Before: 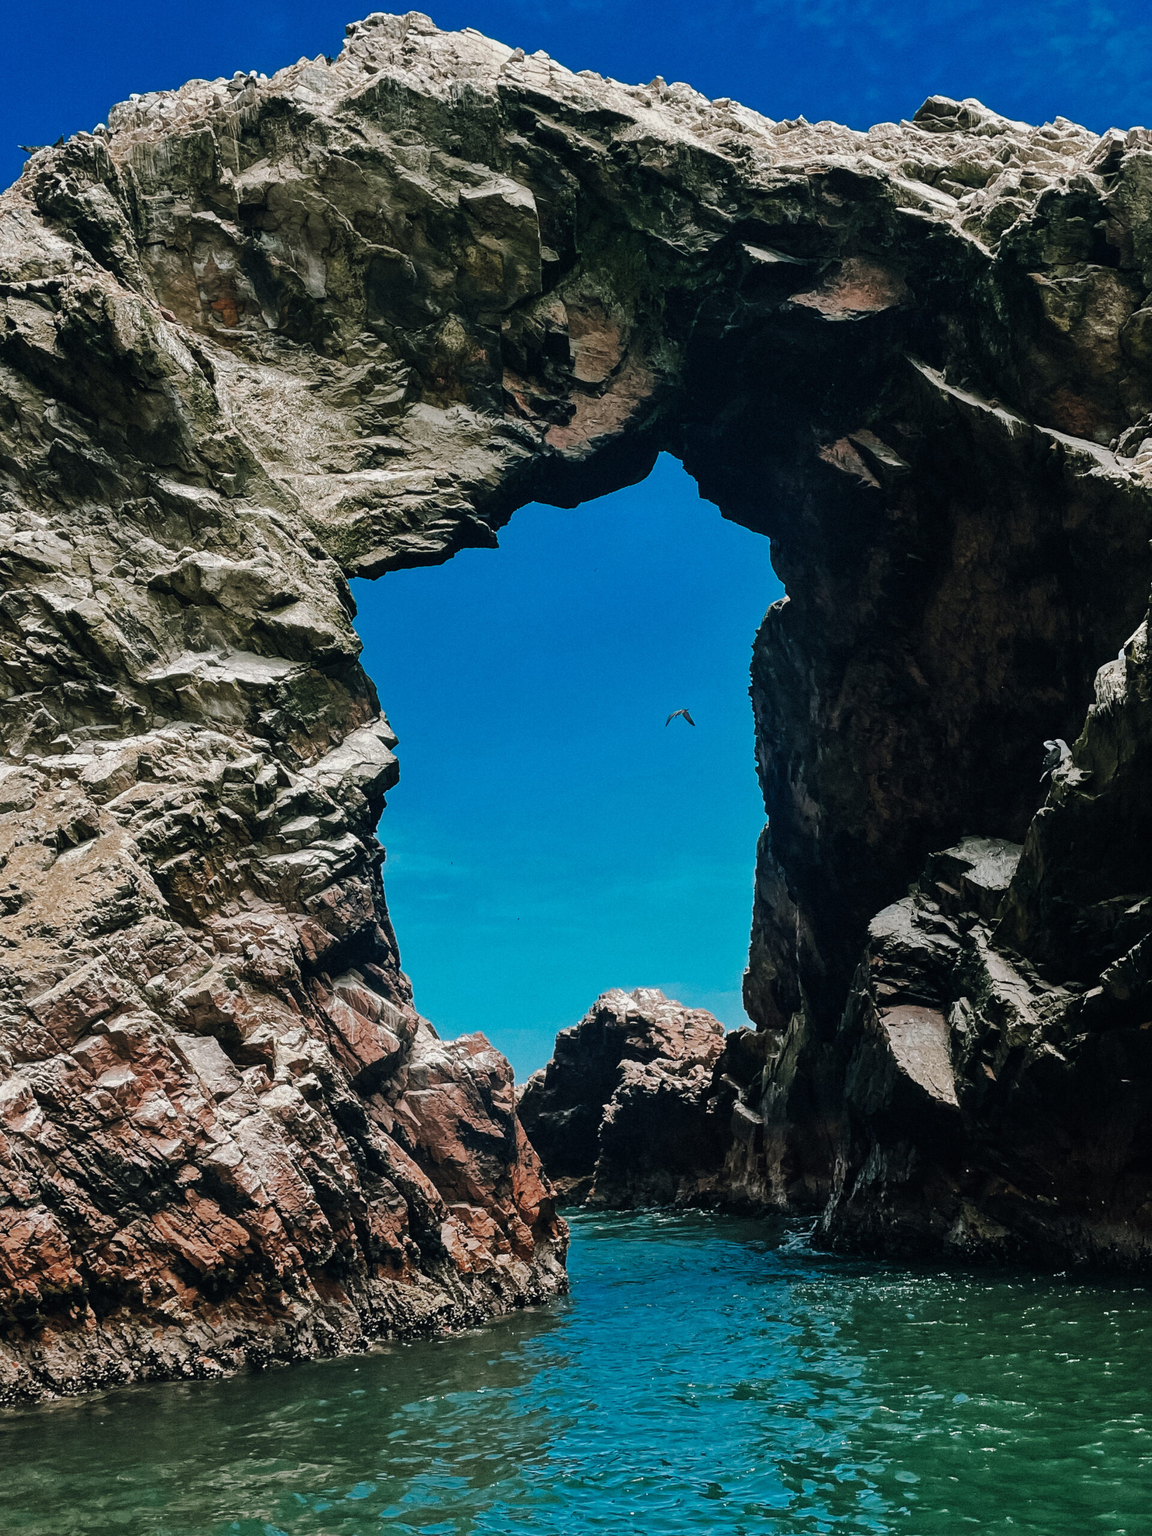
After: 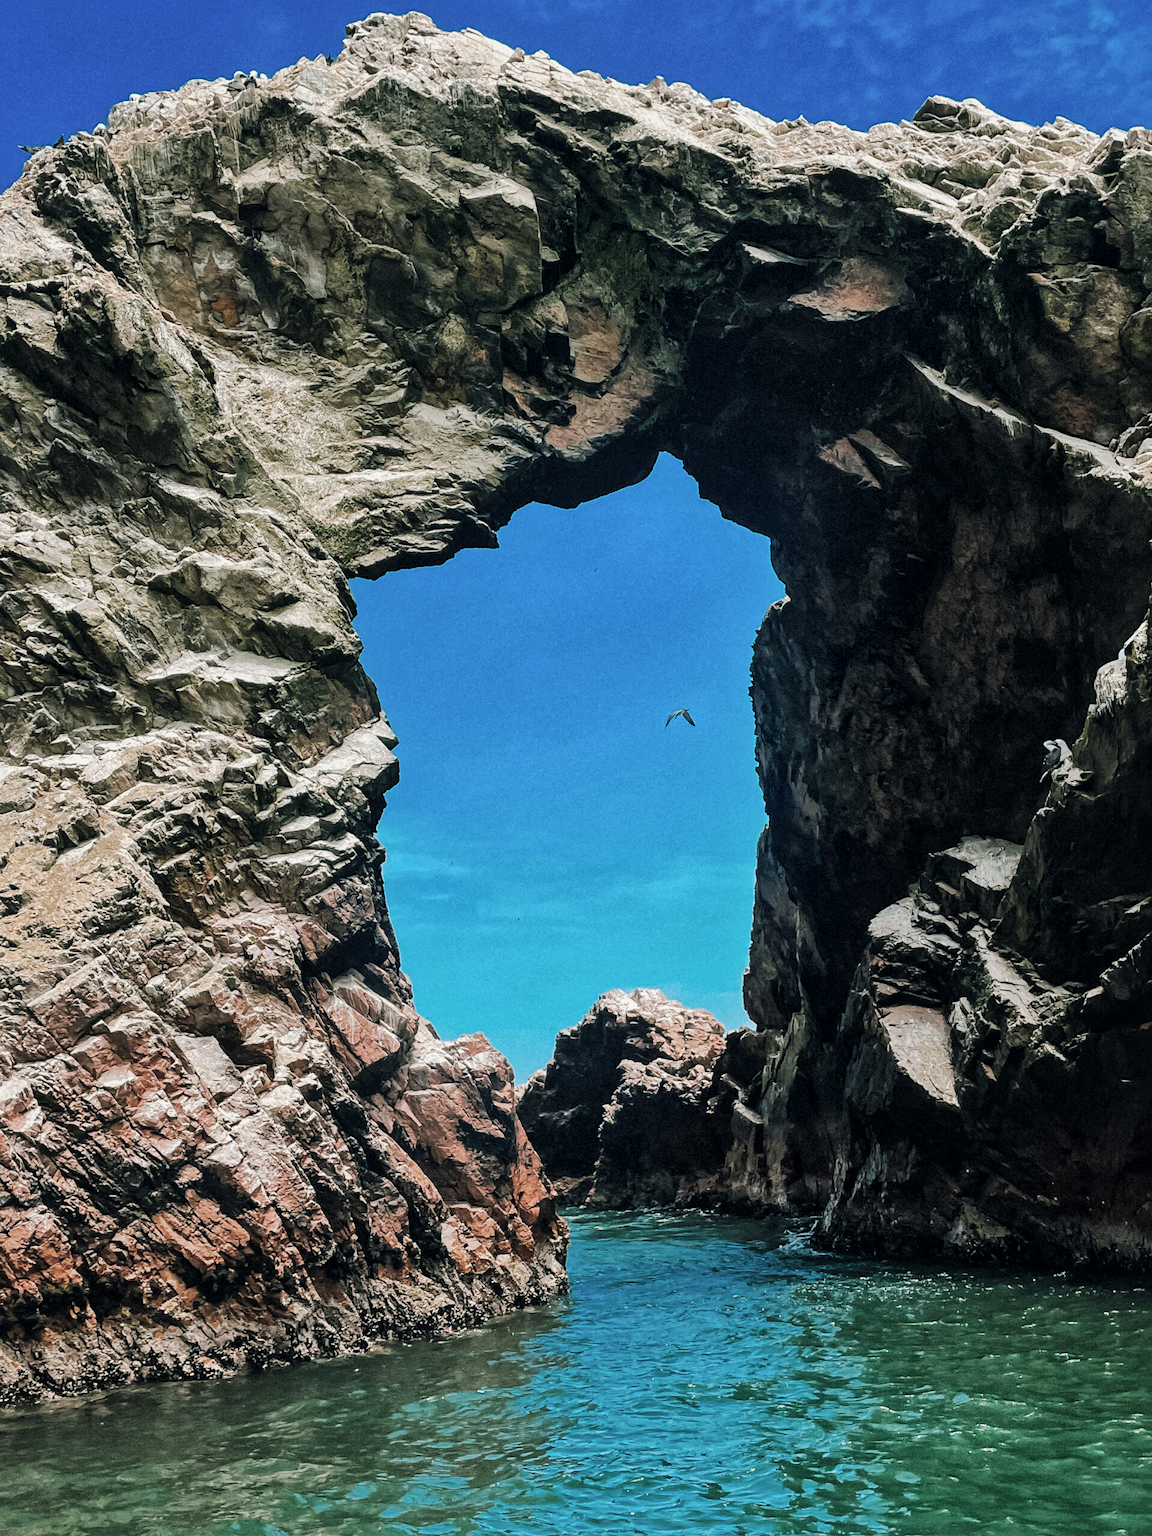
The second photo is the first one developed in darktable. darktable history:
global tonemap: drago (1, 100), detail 1
color balance: mode lift, gamma, gain (sRGB)
